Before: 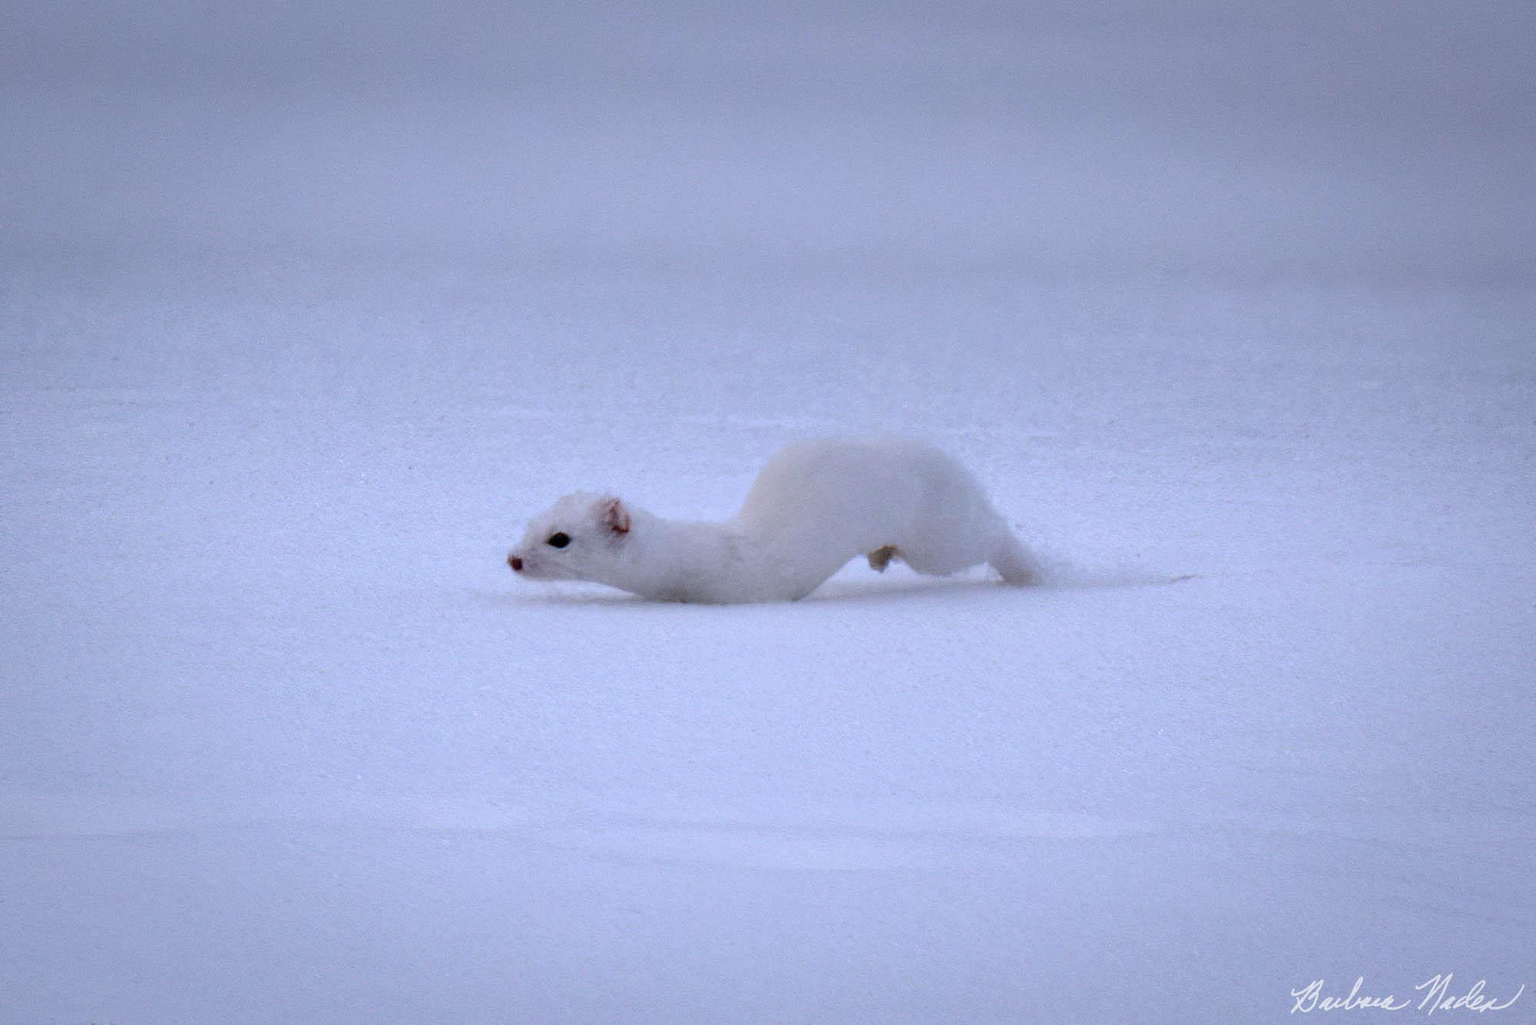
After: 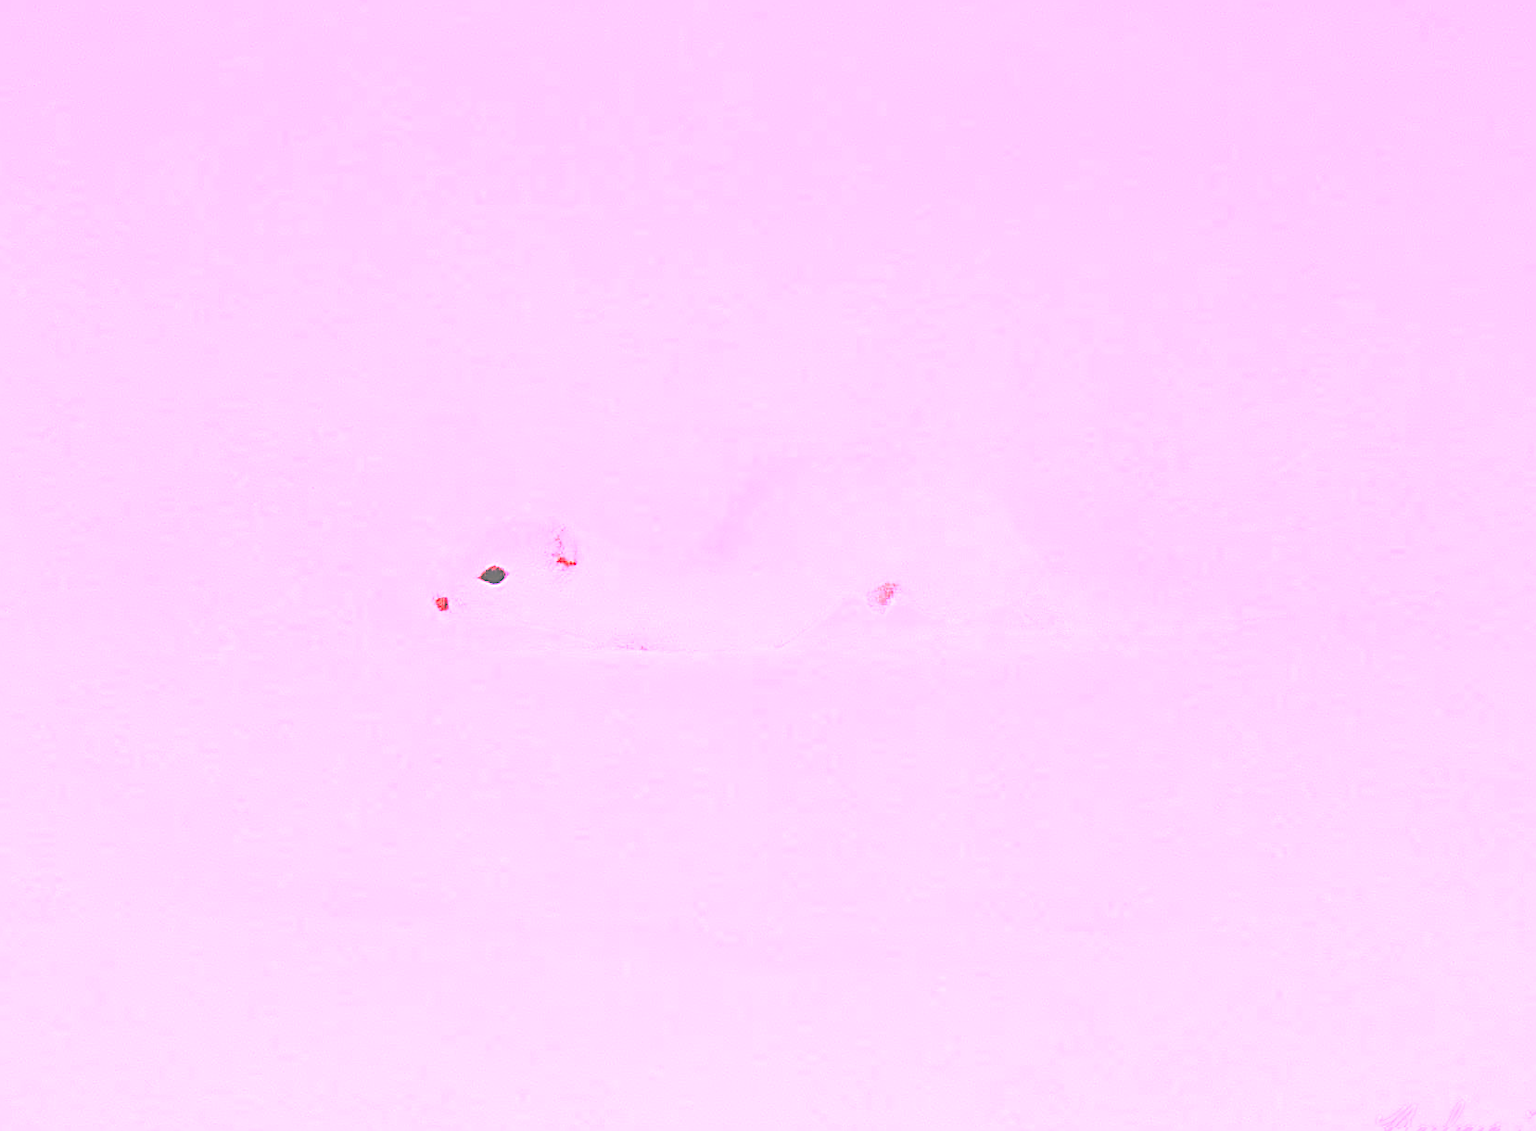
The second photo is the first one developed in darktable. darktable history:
sharpen: on, module defaults
base curve: curves: ch0 [(0, 0) (0.073, 0.04) (0.157, 0.139) (0.492, 0.492) (0.758, 0.758) (1, 1)], preserve colors none
tone equalizer: -8 EV -0.75 EV, -7 EV -0.7 EV, -6 EV -0.6 EV, -5 EV -0.4 EV, -3 EV 0.4 EV, -2 EV 0.6 EV, -1 EV 0.7 EV, +0 EV 0.75 EV, edges refinement/feathering 500, mask exposure compensation -1.57 EV, preserve details no
crop: left 9.807%, top 6.259%, right 7.334%, bottom 2.177%
local contrast: on, module defaults
levels: black 3.83%, white 90.64%, levels [0.044, 0.416, 0.908]
white balance: red 4.26, blue 1.802
exposure: black level correction -0.041, exposure 0.064 EV, compensate highlight preservation false
